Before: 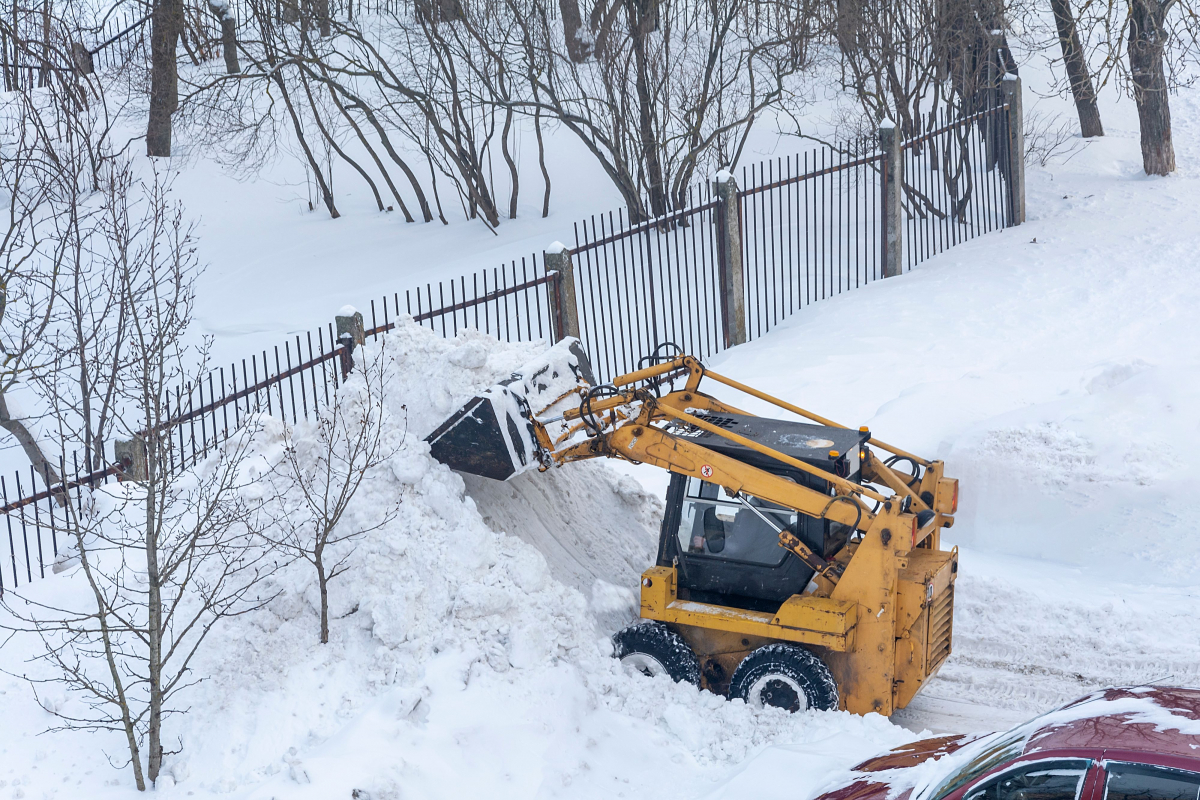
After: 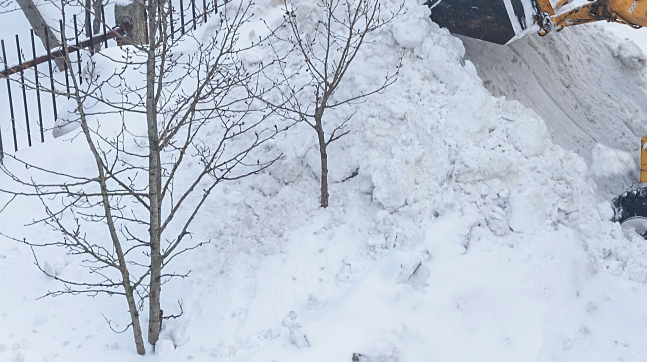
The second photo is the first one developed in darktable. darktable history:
sharpen: amount 0.201
crop and rotate: top 54.555%, right 46.082%, bottom 0.126%
exposure: black level correction -0.015, exposure -0.133 EV, compensate highlight preservation false
